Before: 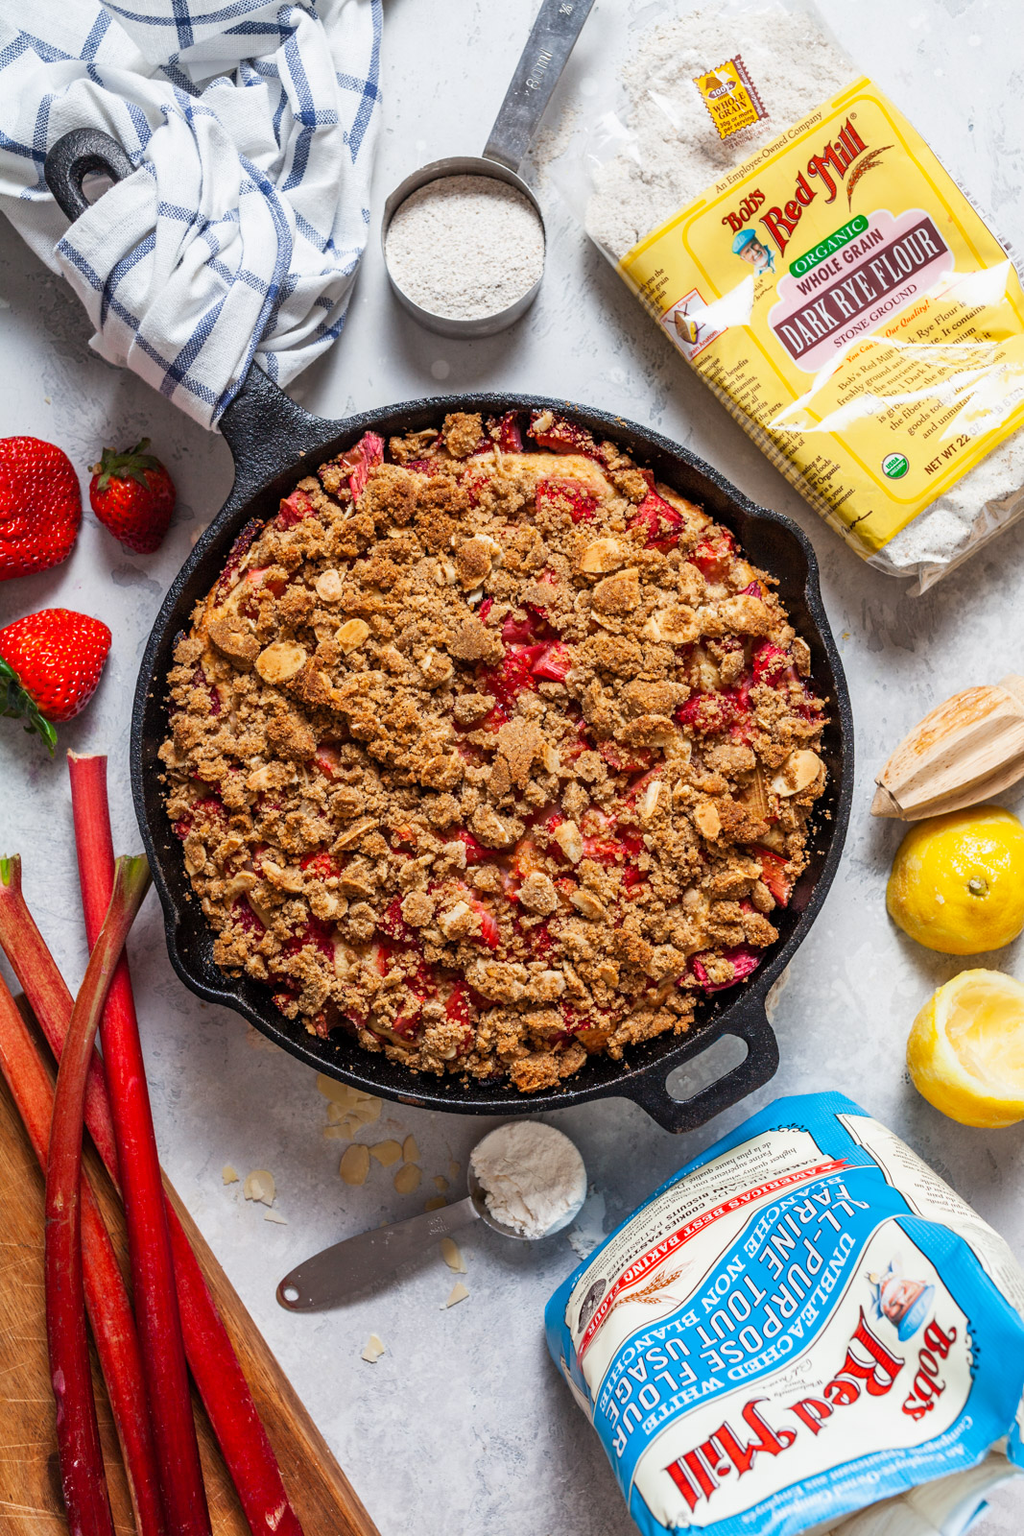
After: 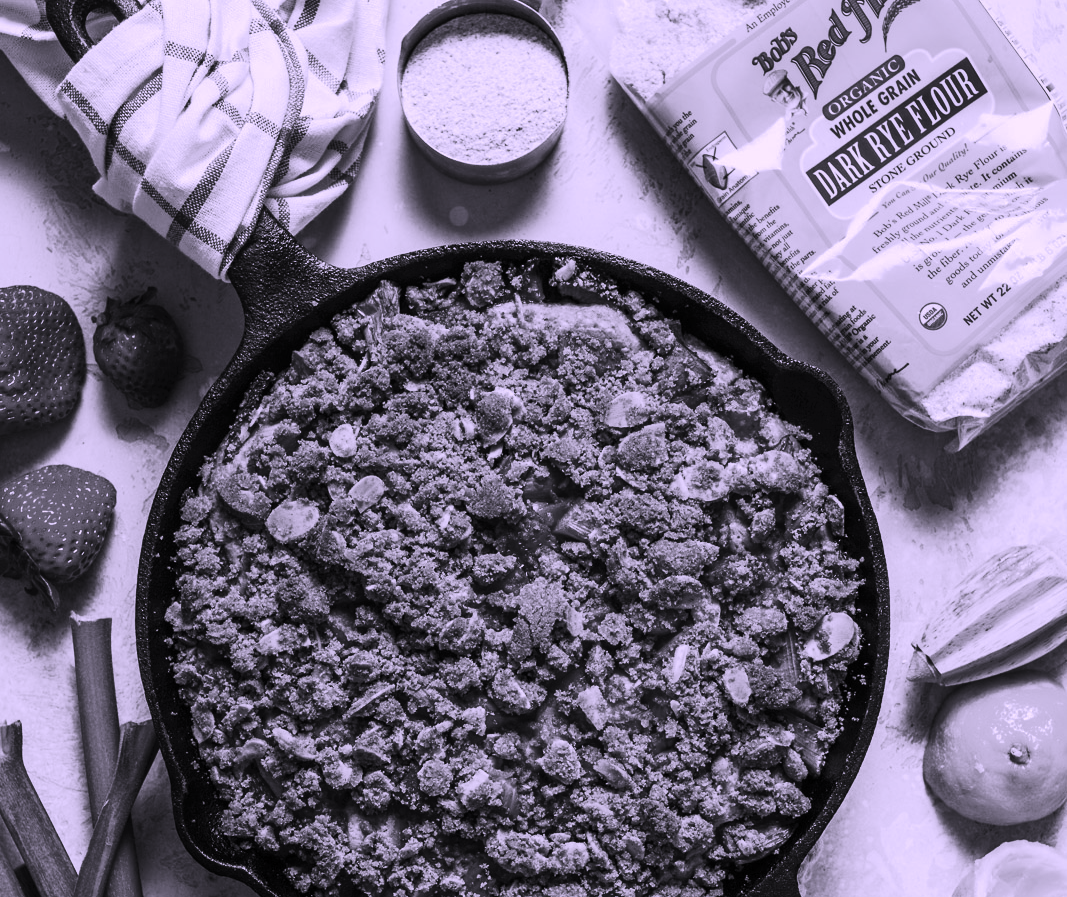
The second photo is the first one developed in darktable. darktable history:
crop and rotate: top 10.605%, bottom 33.274%
tone curve: curves: ch0 [(0, 0) (0.003, 0.006) (0.011, 0.011) (0.025, 0.02) (0.044, 0.032) (0.069, 0.035) (0.1, 0.046) (0.136, 0.063) (0.177, 0.089) (0.224, 0.12) (0.277, 0.16) (0.335, 0.206) (0.399, 0.268) (0.468, 0.359) (0.543, 0.466) (0.623, 0.582) (0.709, 0.722) (0.801, 0.808) (0.898, 0.886) (1, 1)], preserve colors none
color correction: highlights a* 15.03, highlights b* -25.07
color calibration: output gray [0.22, 0.42, 0.37, 0], gray › normalize channels true, illuminant same as pipeline (D50), adaptation XYZ, x 0.346, y 0.359, gamut compression 0
